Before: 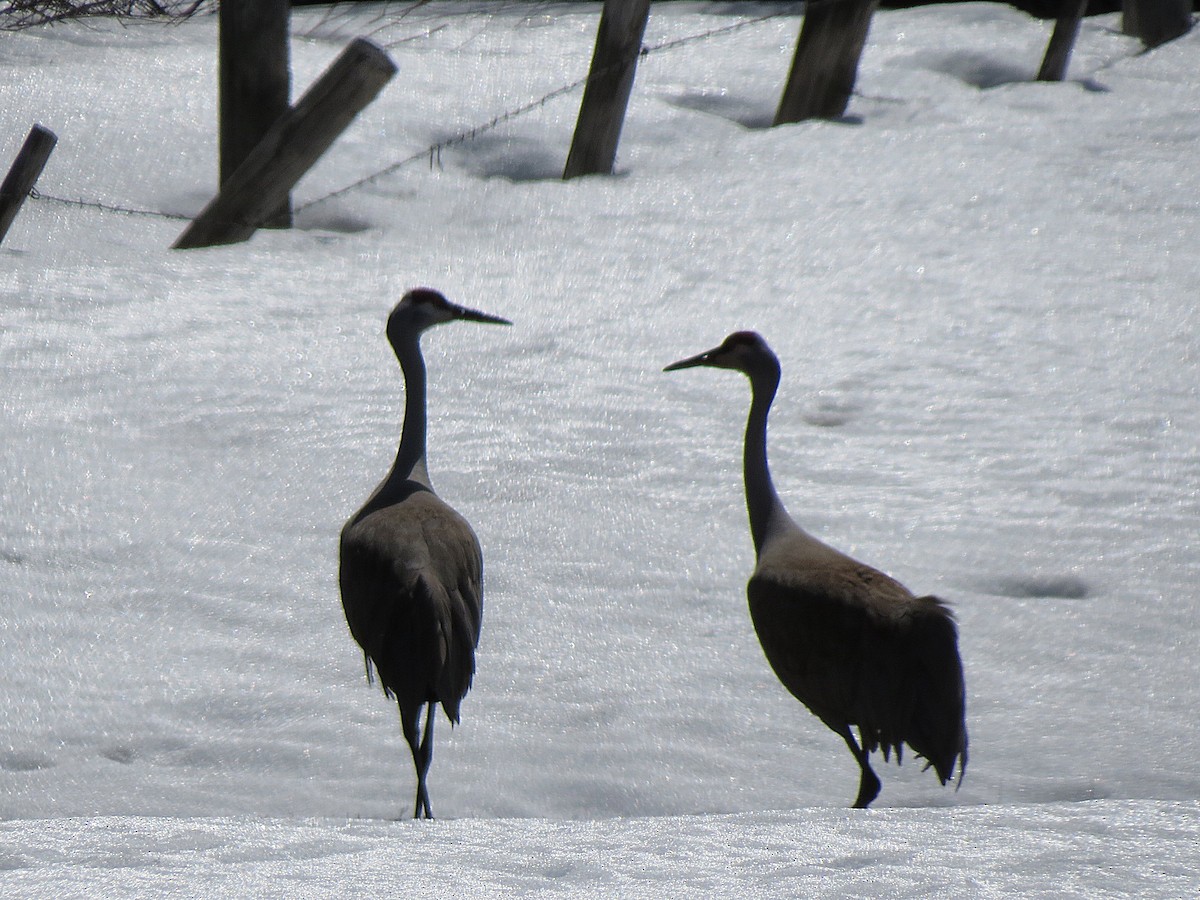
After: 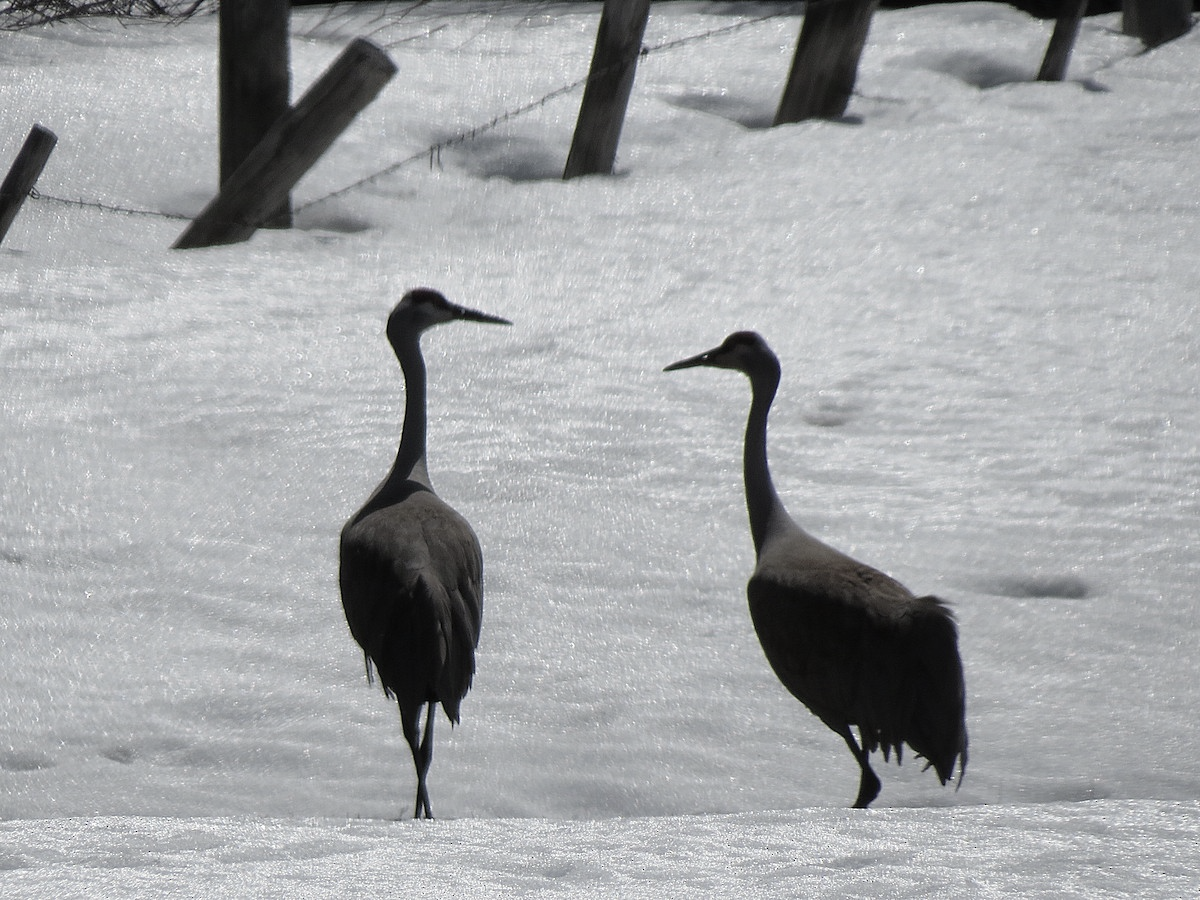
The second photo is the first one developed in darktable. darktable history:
color correction: highlights b* 0.025, saturation 0.481
